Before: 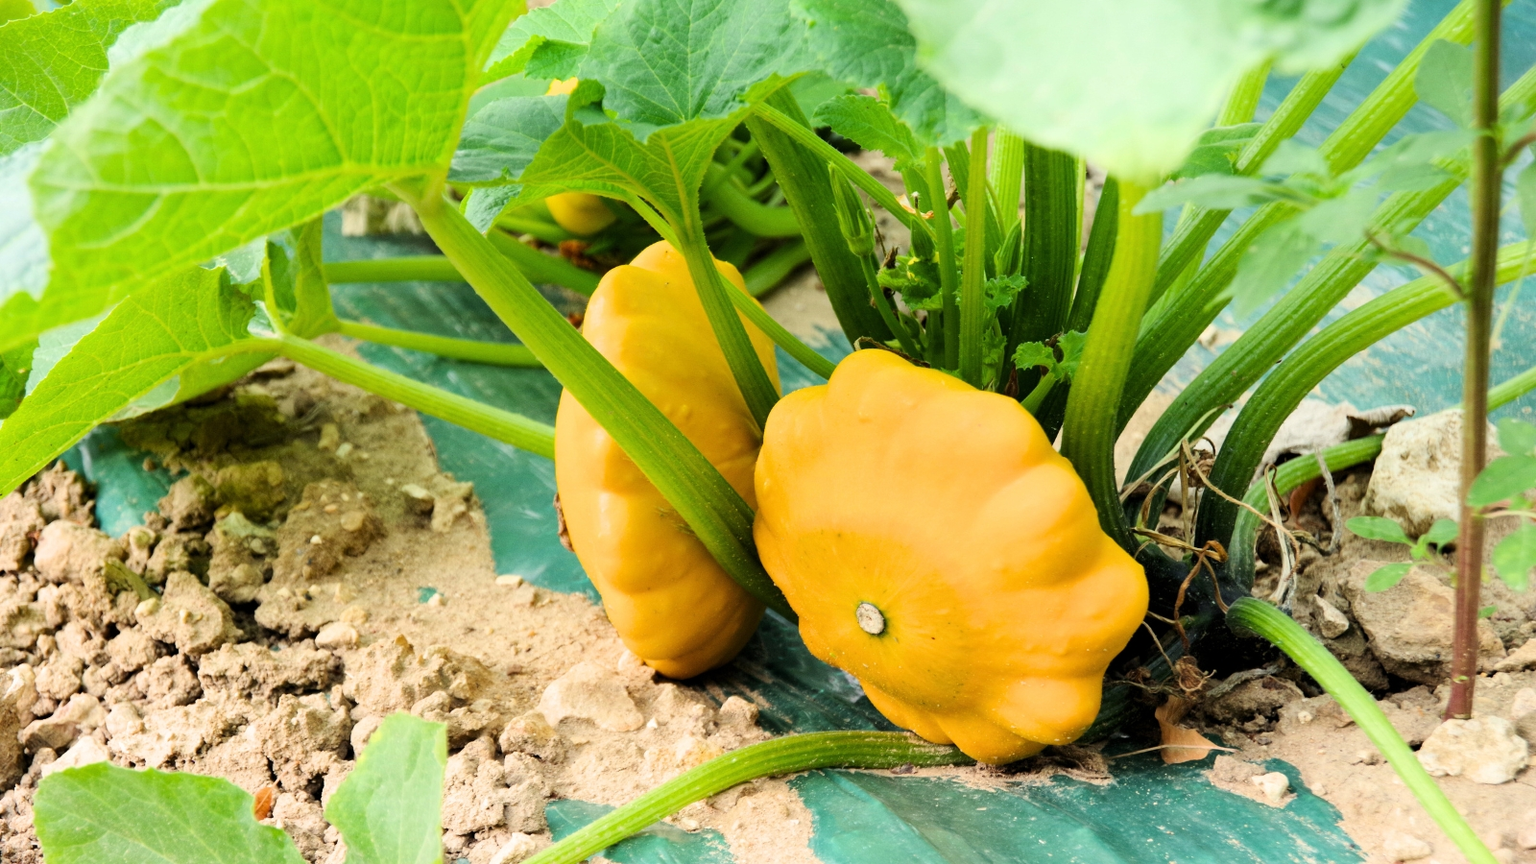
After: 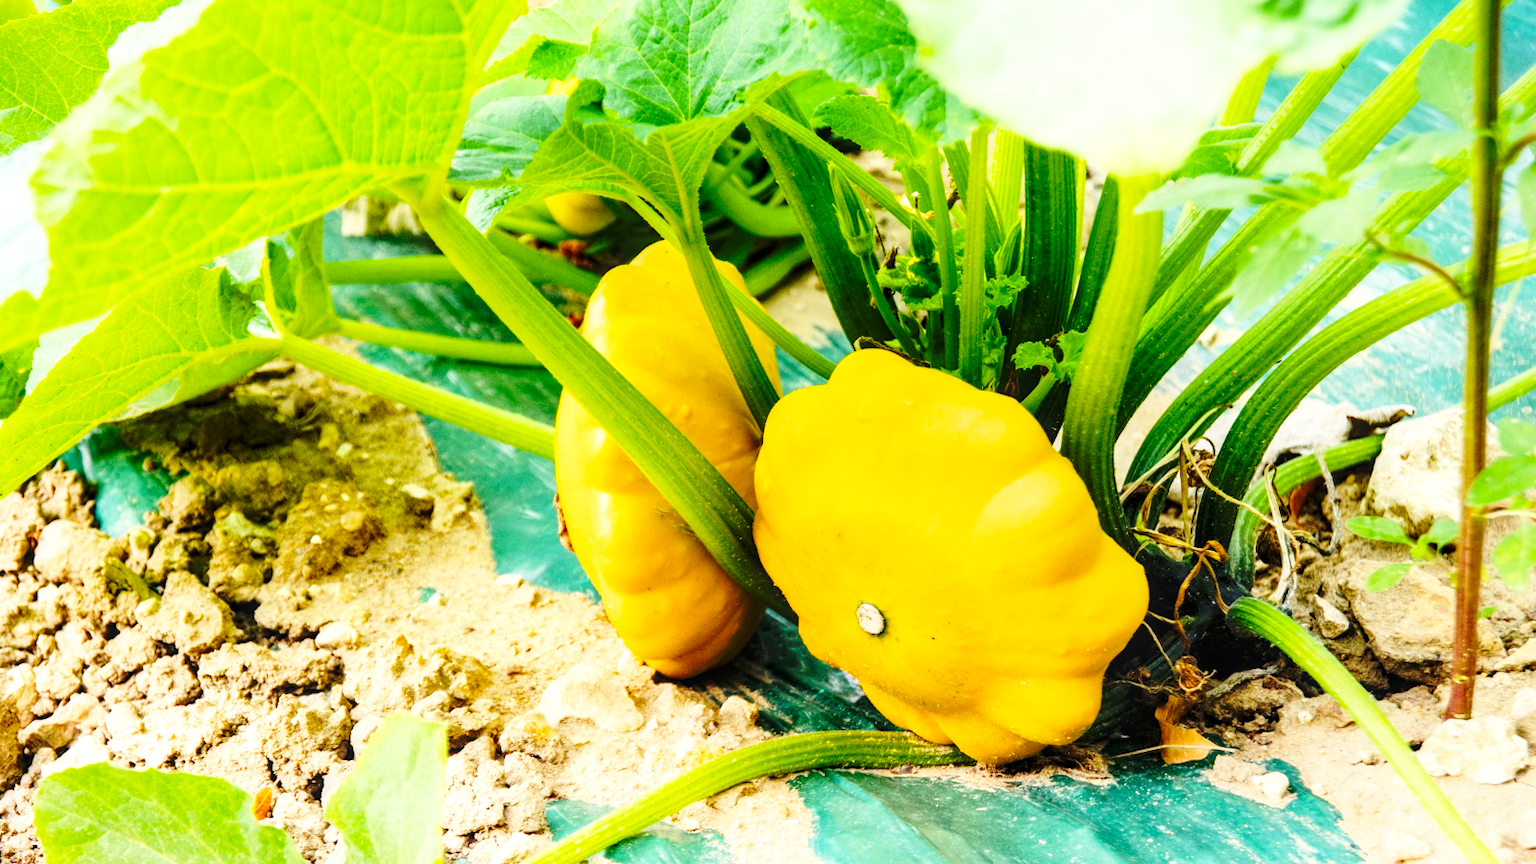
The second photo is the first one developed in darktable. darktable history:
base curve: curves: ch0 [(0, 0) (0.036, 0.037) (0.121, 0.228) (0.46, 0.76) (0.859, 0.983) (1, 1)], preserve colors none
local contrast: detail 130%
color balance rgb: perceptual saturation grading › global saturation 30%, global vibrance 10%
